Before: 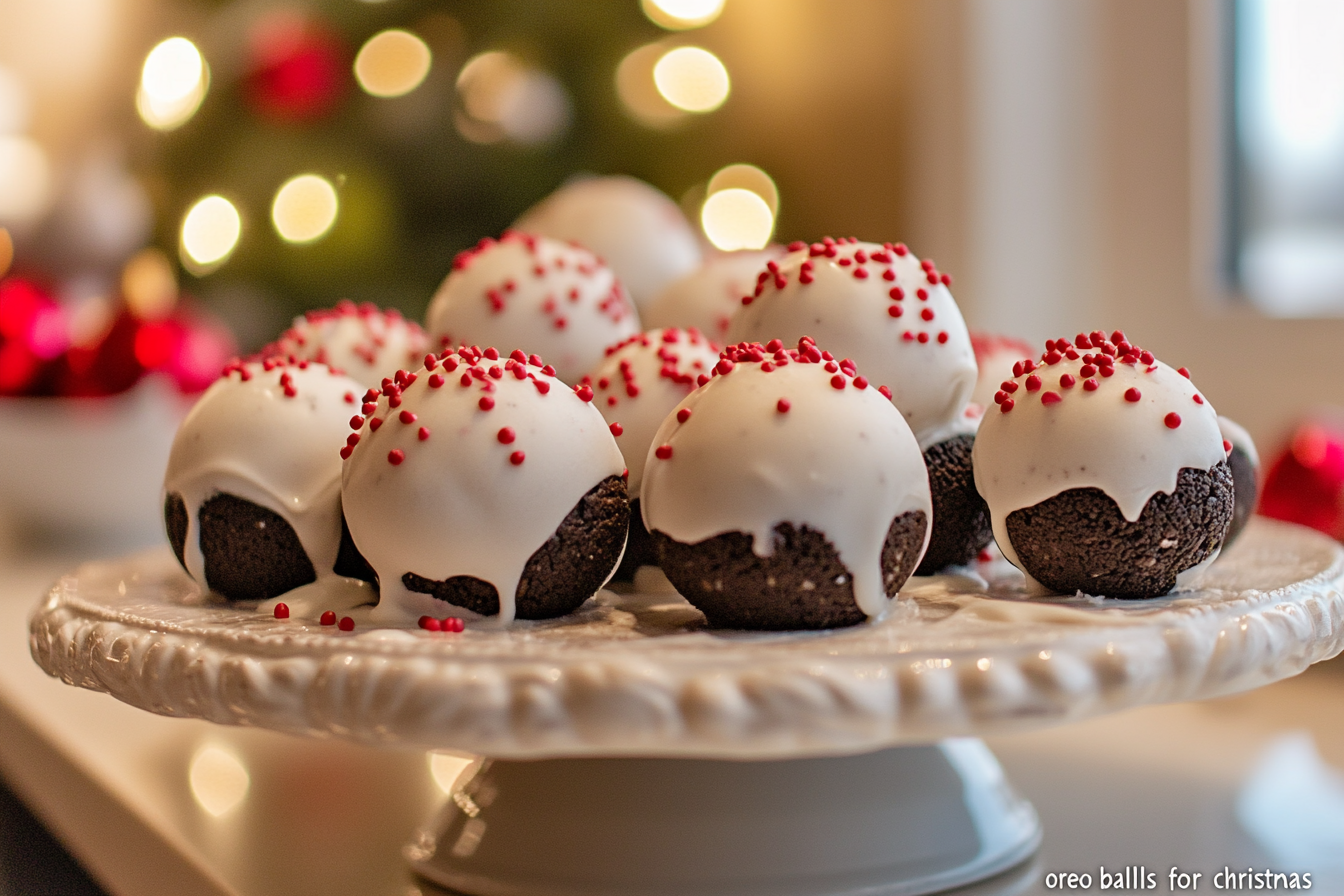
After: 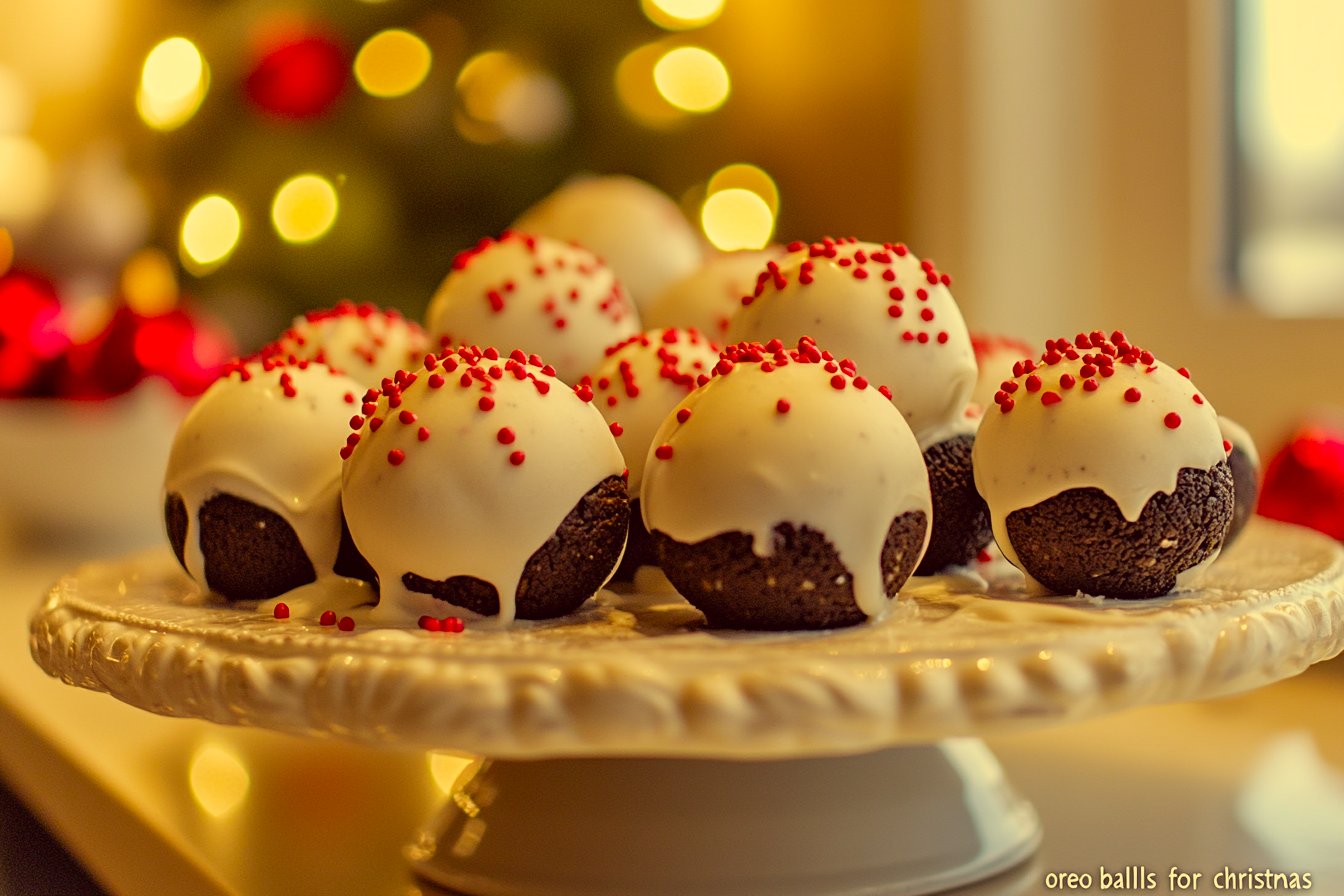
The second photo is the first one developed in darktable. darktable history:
color correction: highlights a* -0.482, highlights b* 40, shadows a* 9.8, shadows b* -0.161
vibrance: vibrance 60%
